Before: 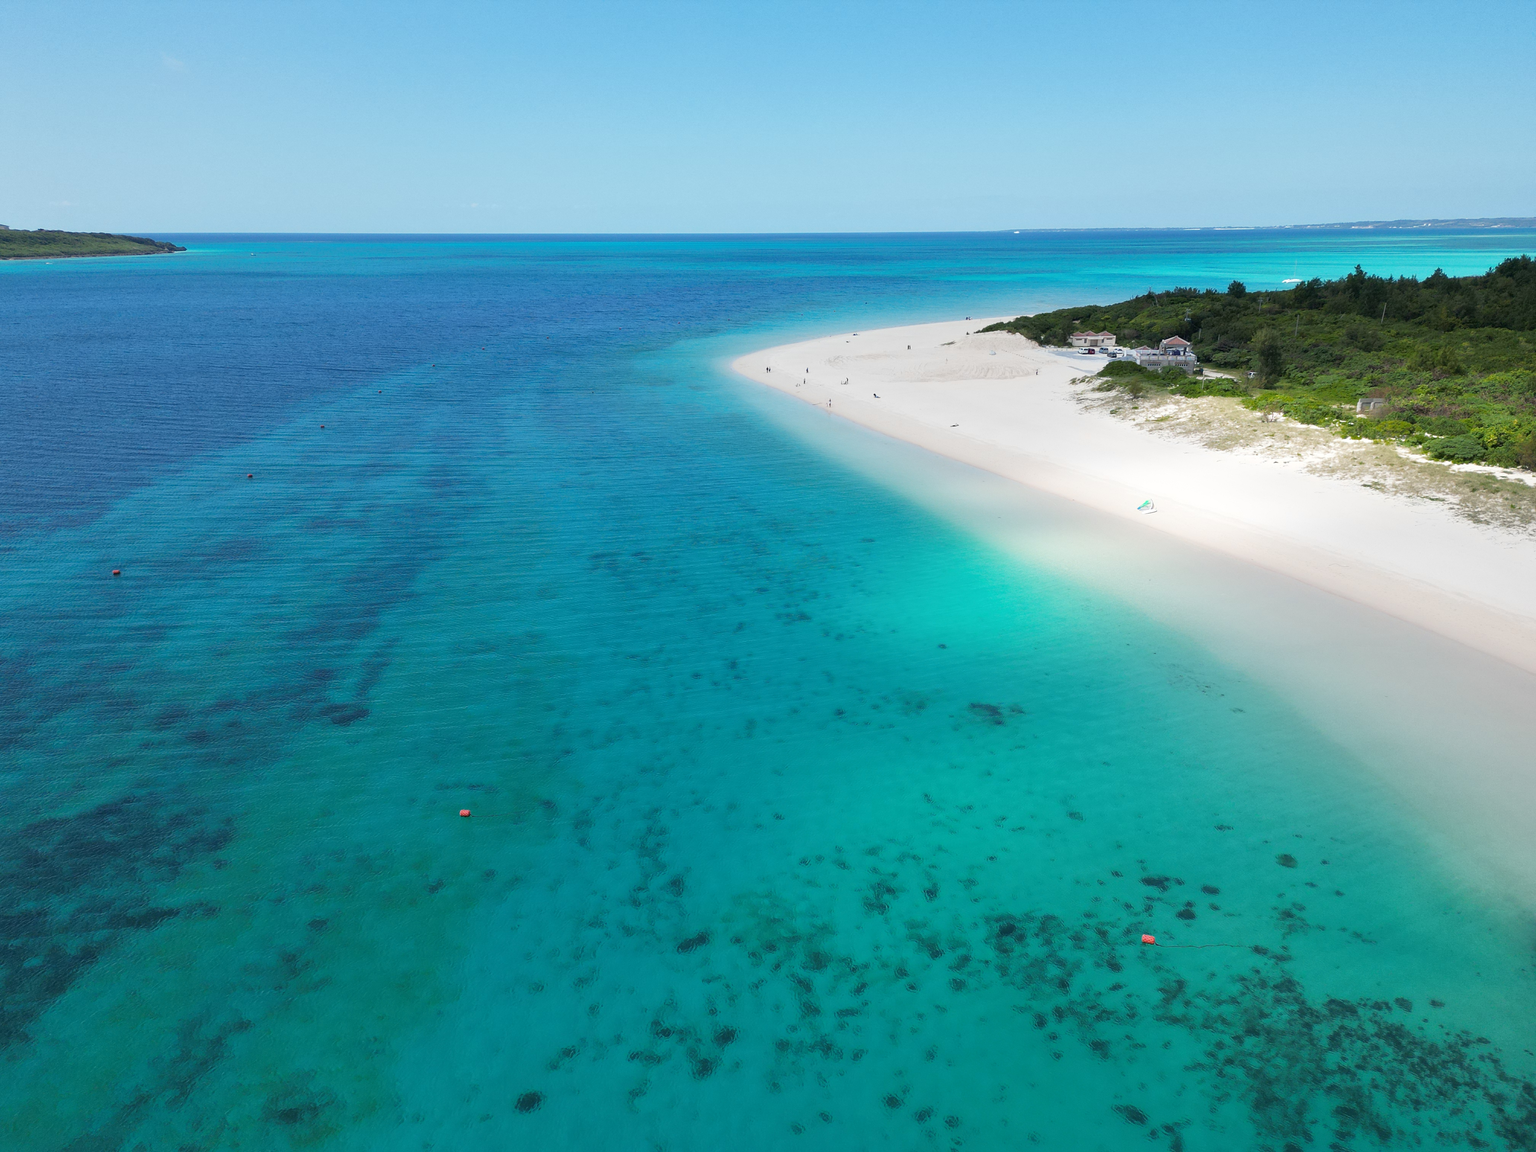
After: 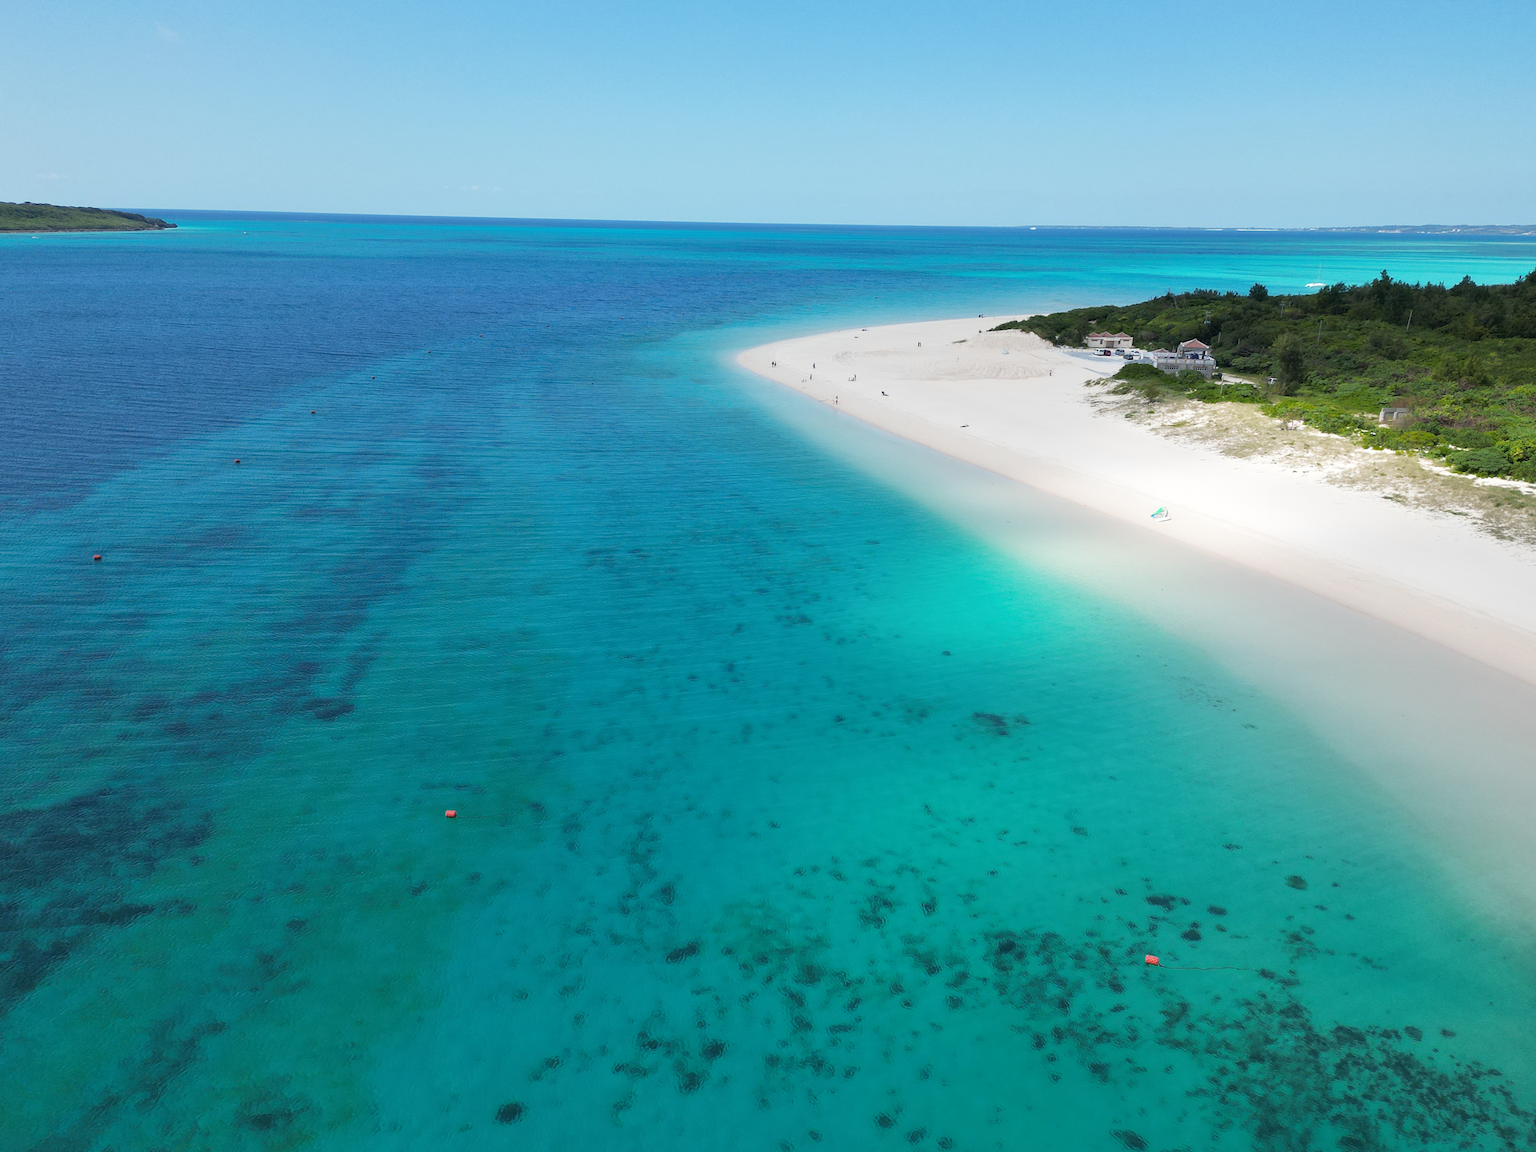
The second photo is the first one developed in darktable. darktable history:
crop and rotate: angle -1.32°
exposure: compensate highlight preservation false
